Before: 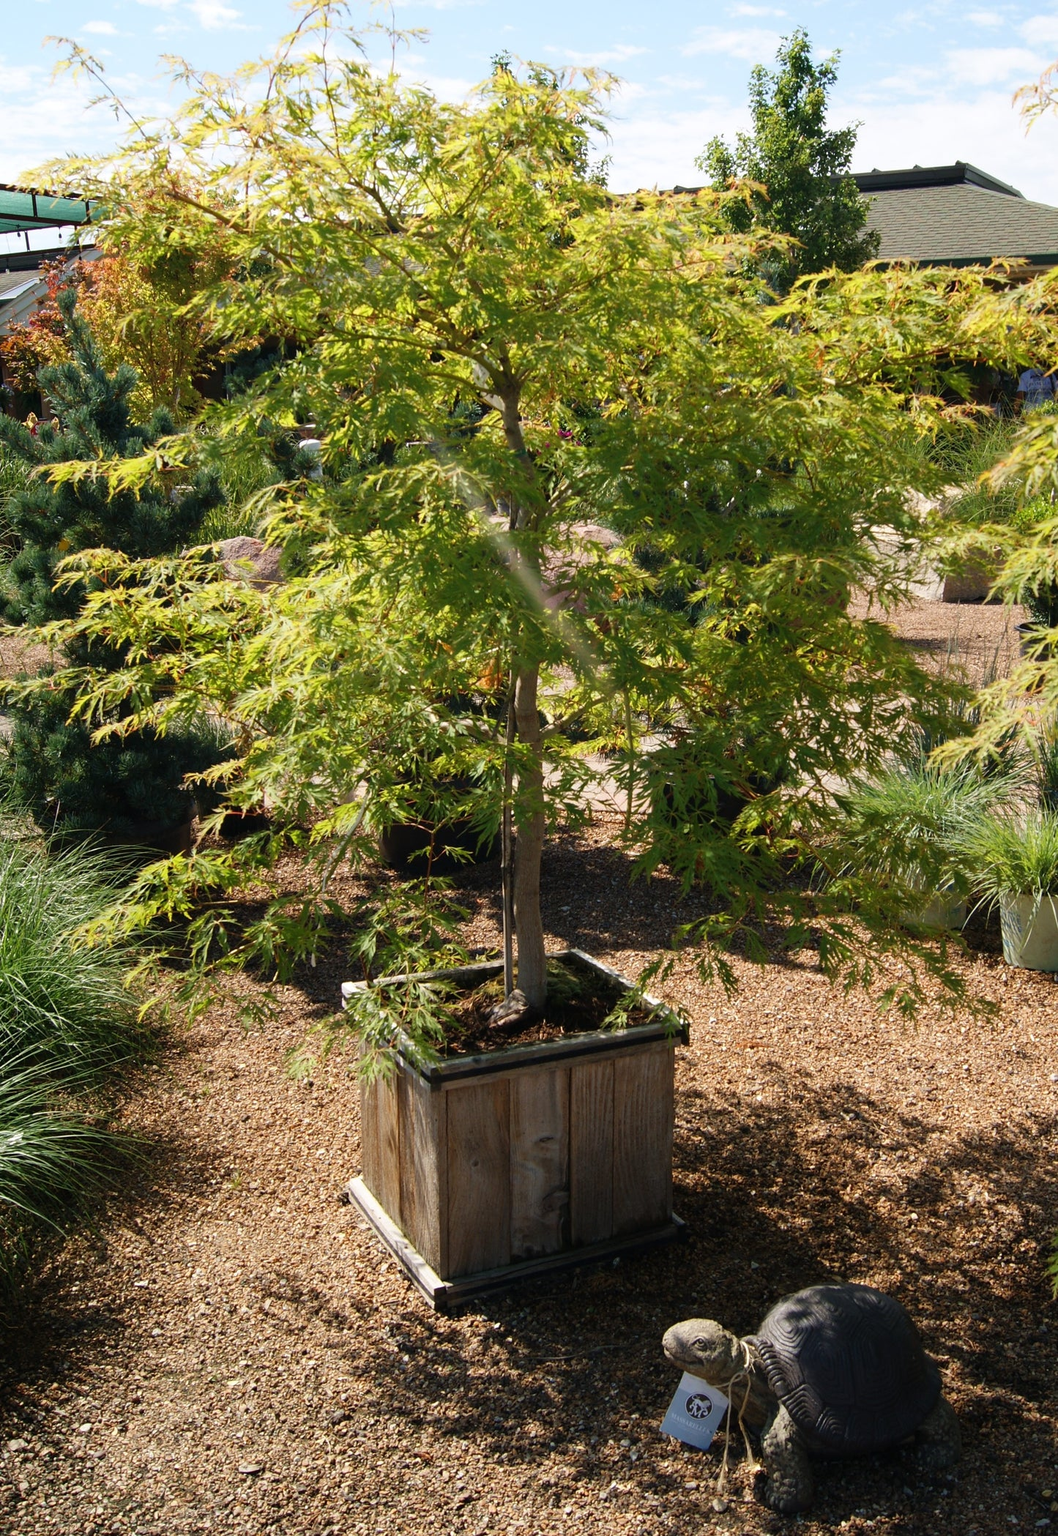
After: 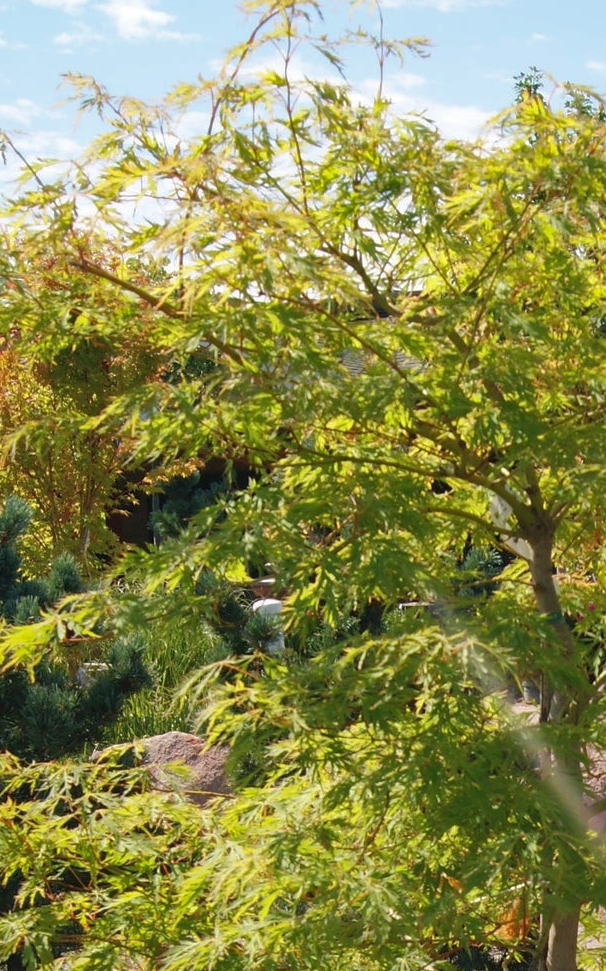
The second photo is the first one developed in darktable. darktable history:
crop and rotate: left 10.817%, top 0.062%, right 47.194%, bottom 53.626%
shadows and highlights: on, module defaults
